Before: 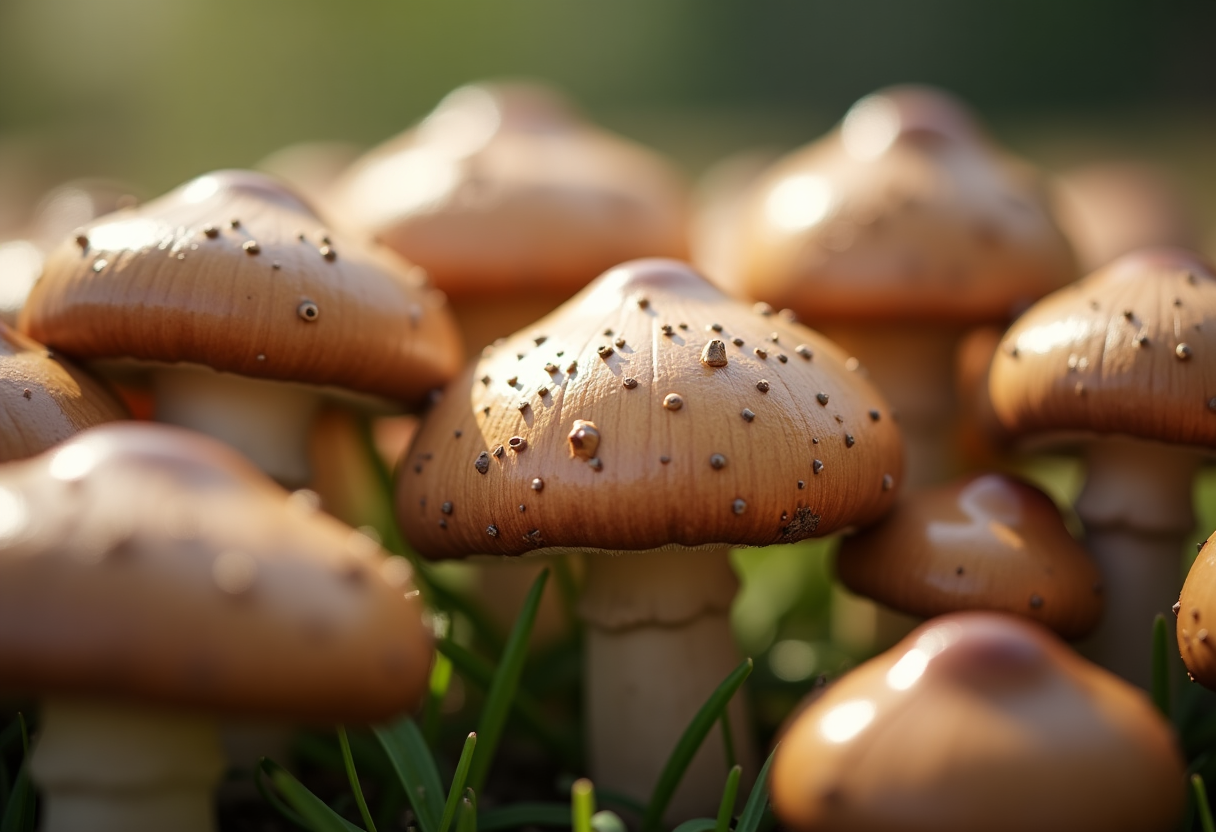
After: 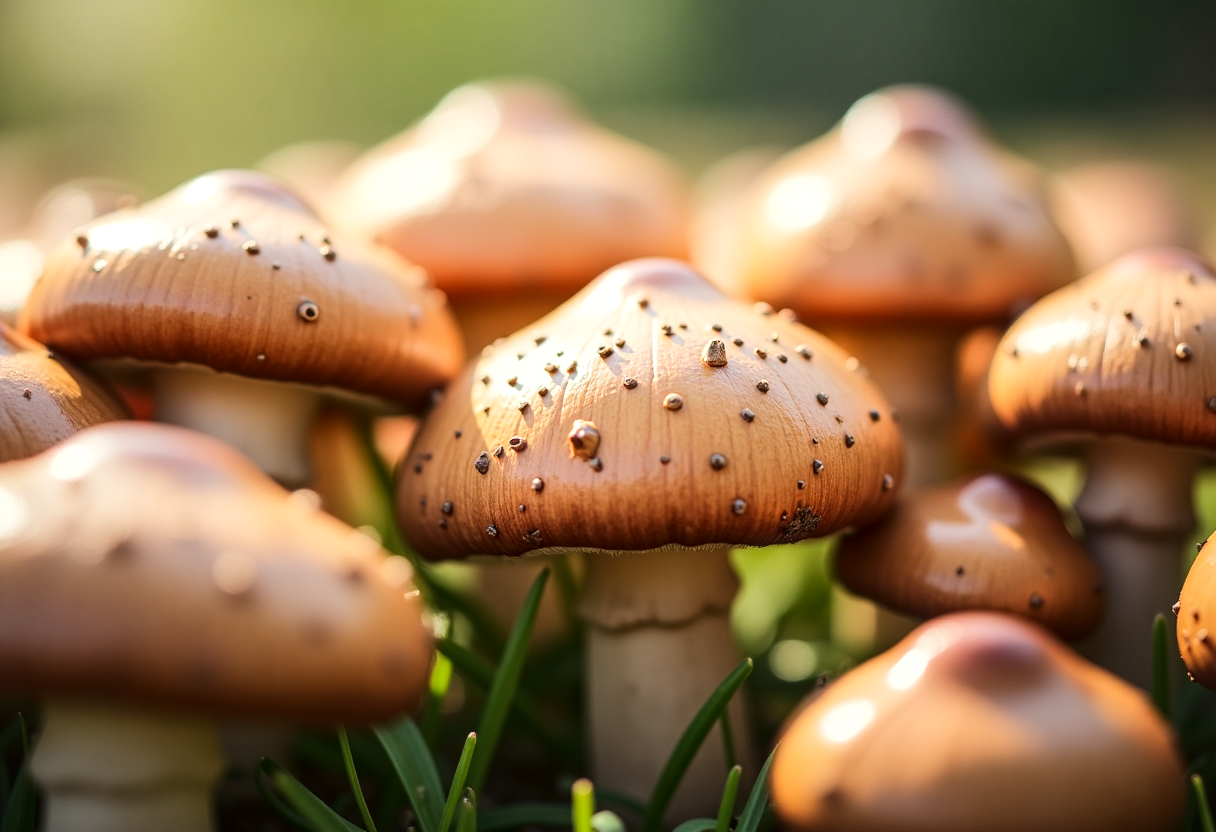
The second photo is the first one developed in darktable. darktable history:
tone curve: curves: ch0 [(0, 0.026) (0.146, 0.158) (0.272, 0.34) (0.453, 0.627) (0.687, 0.829) (1, 1)], color space Lab, linked channels, preserve colors none
local contrast: on, module defaults
